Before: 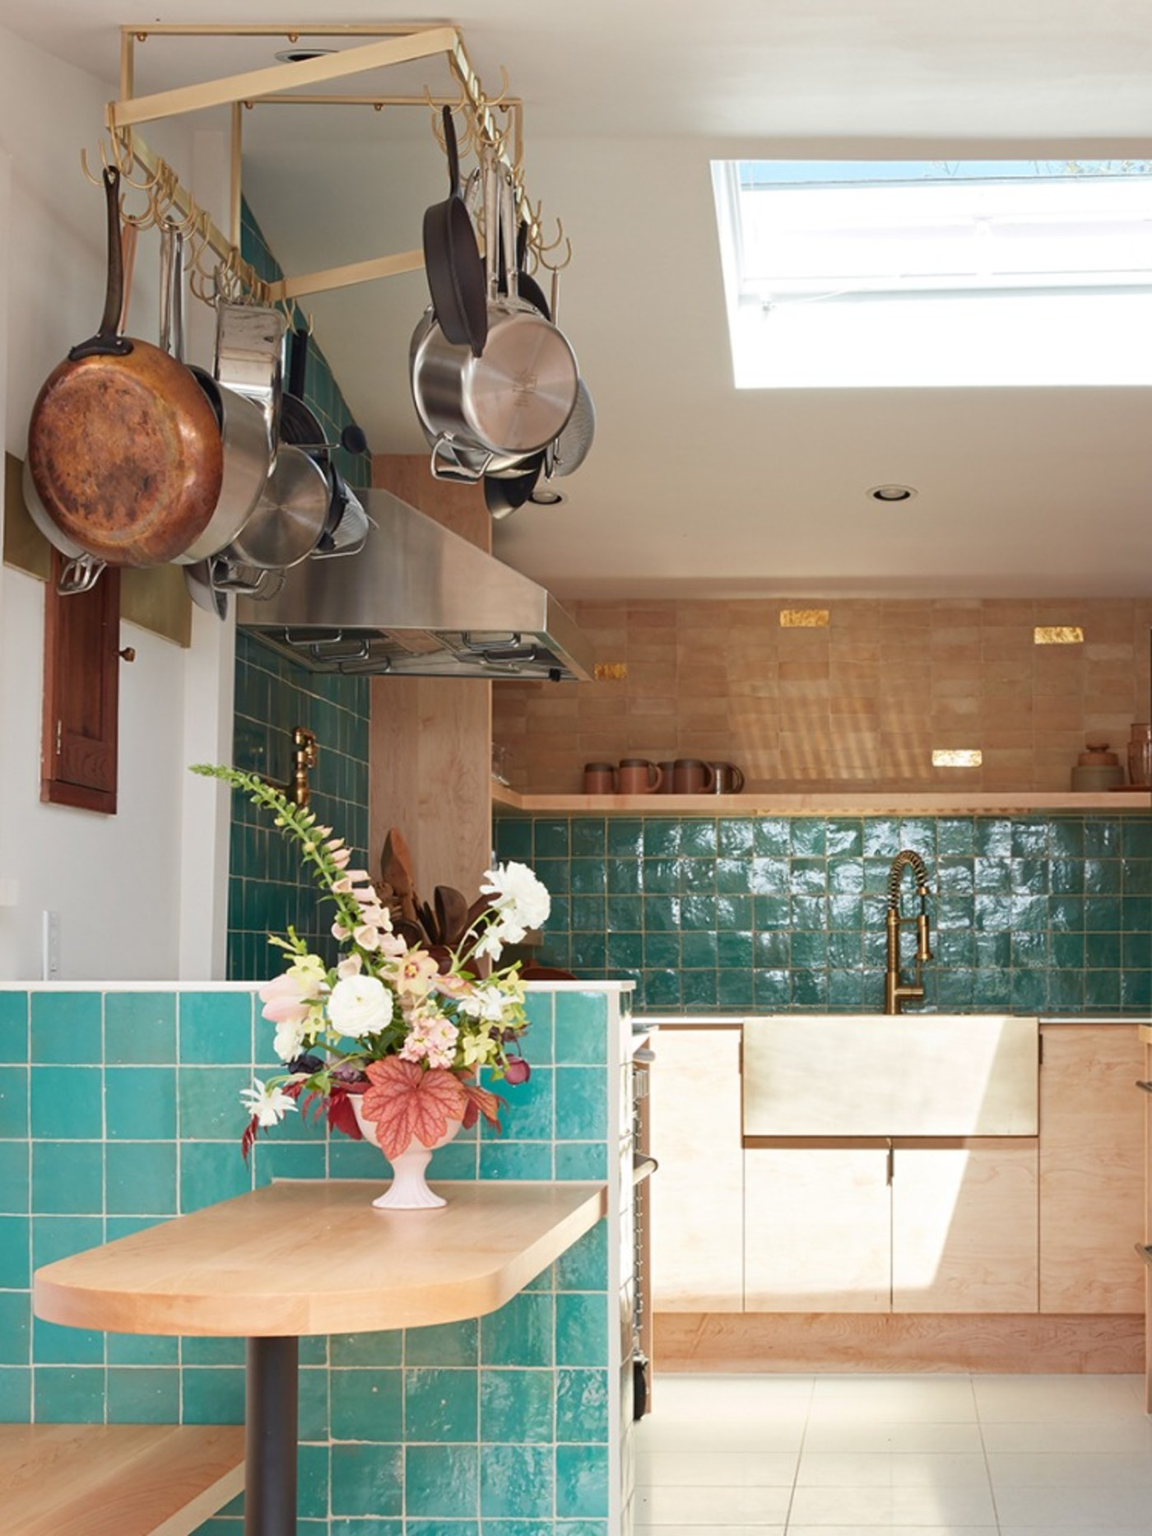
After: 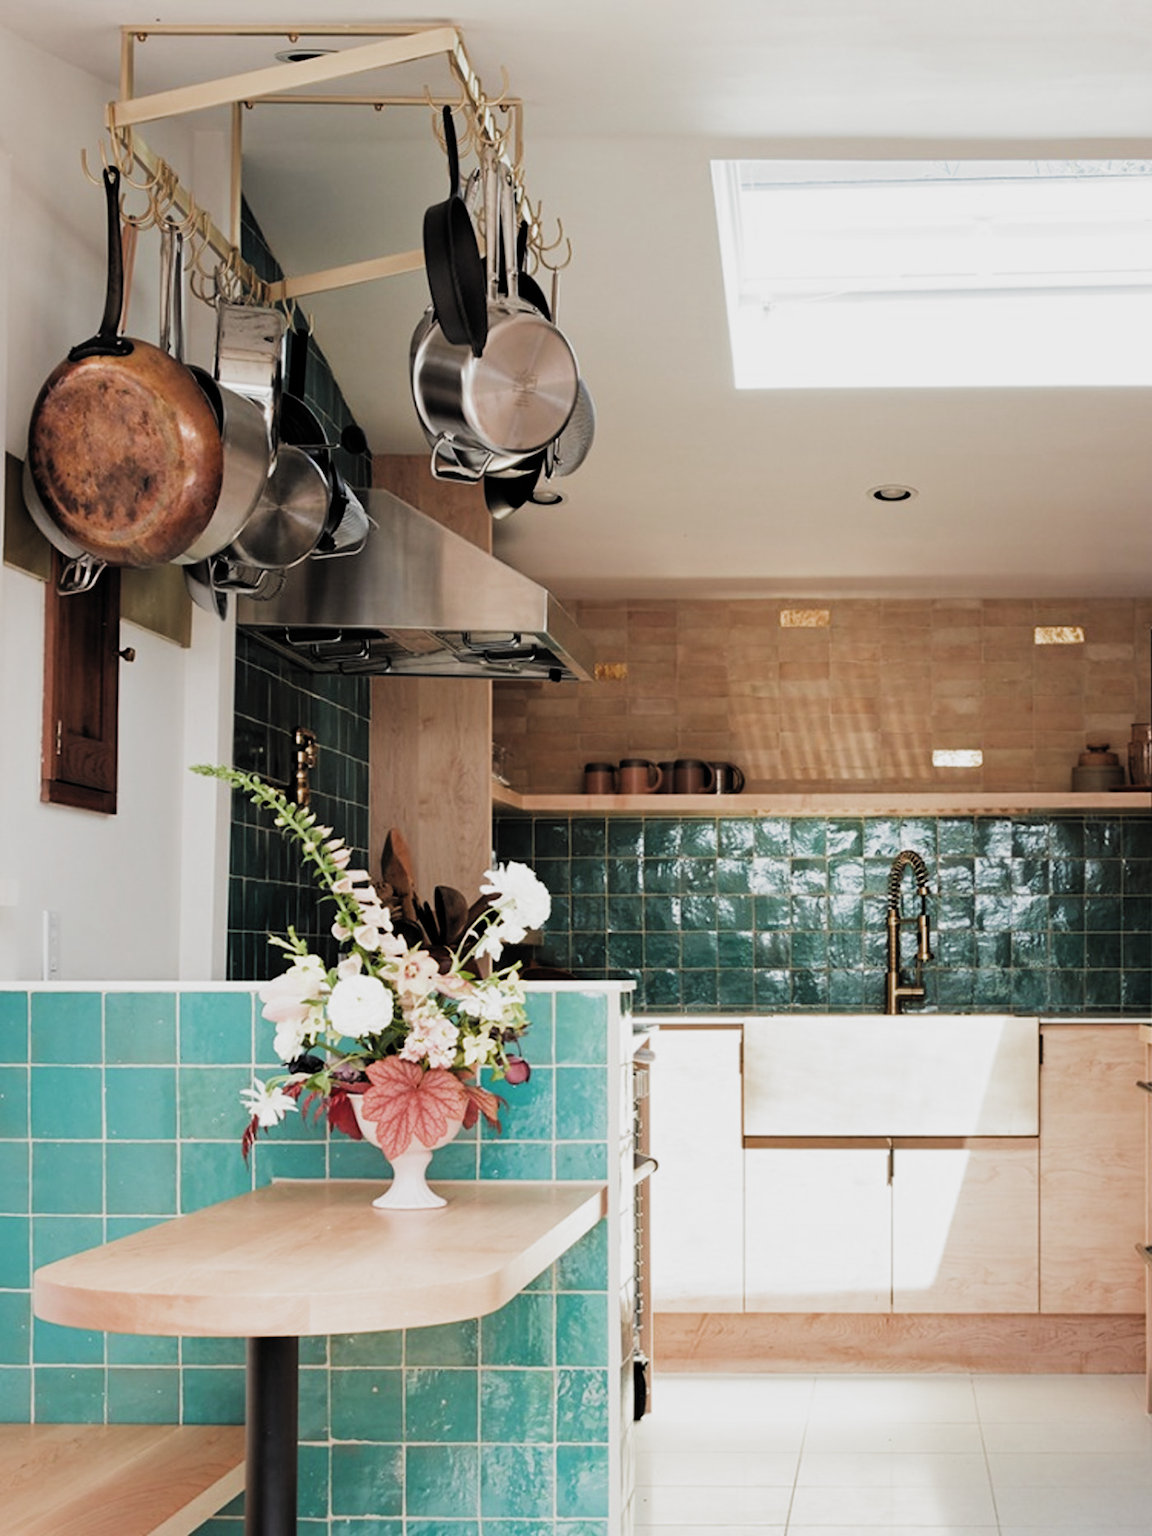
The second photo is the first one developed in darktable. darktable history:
filmic rgb: black relative exposure -5.09 EV, white relative exposure 3.95 EV, hardness 2.89, contrast 1.402, highlights saturation mix -28.75%, add noise in highlights 0.001, color science v3 (2019), use custom middle-gray values true, contrast in highlights soft
